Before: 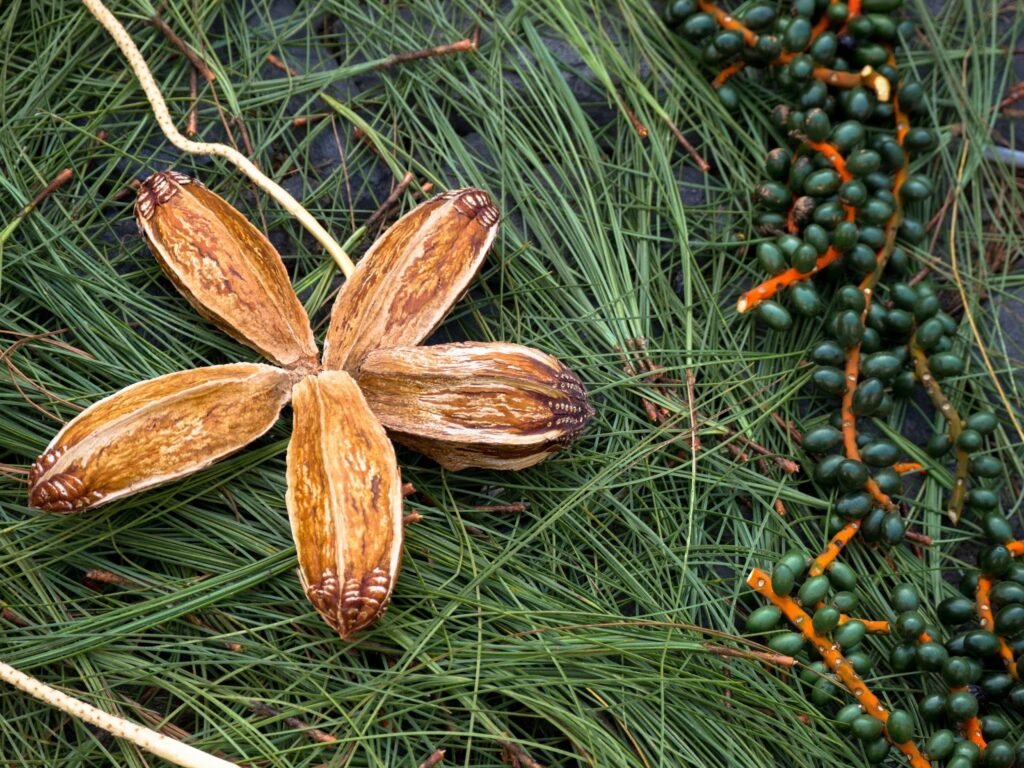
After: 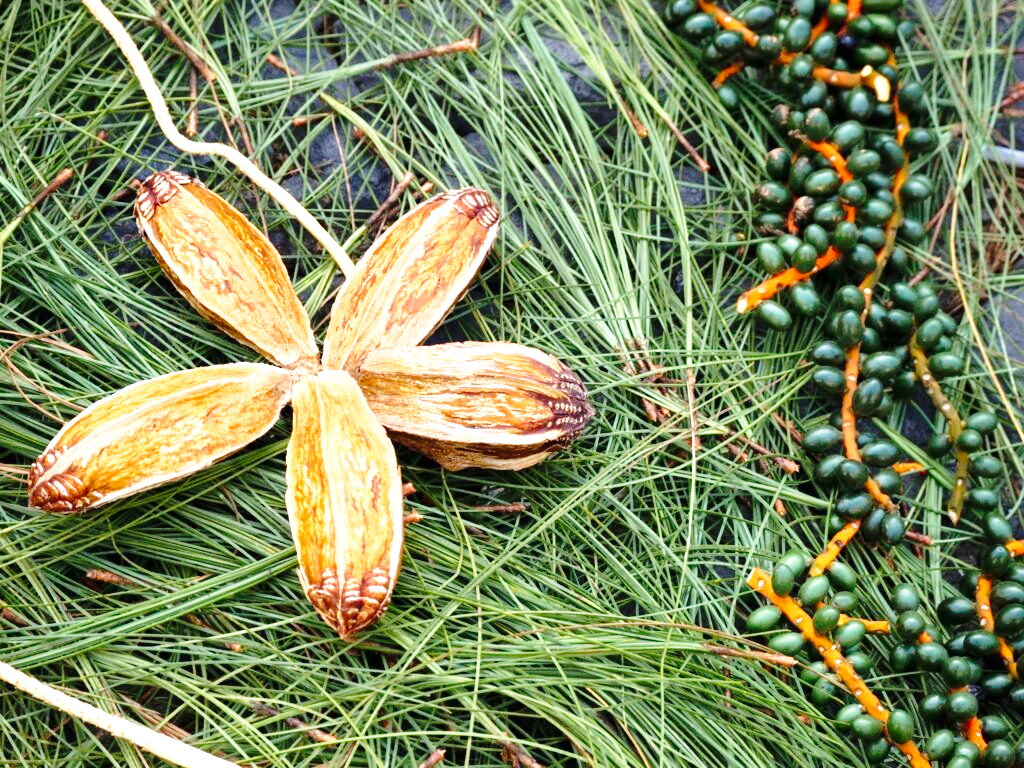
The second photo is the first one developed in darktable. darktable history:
base curve: curves: ch0 [(0, 0) (0.028, 0.03) (0.121, 0.232) (0.46, 0.748) (0.859, 0.968) (1, 1)], preserve colors none
exposure: exposure 0.661 EV, compensate highlight preservation false
